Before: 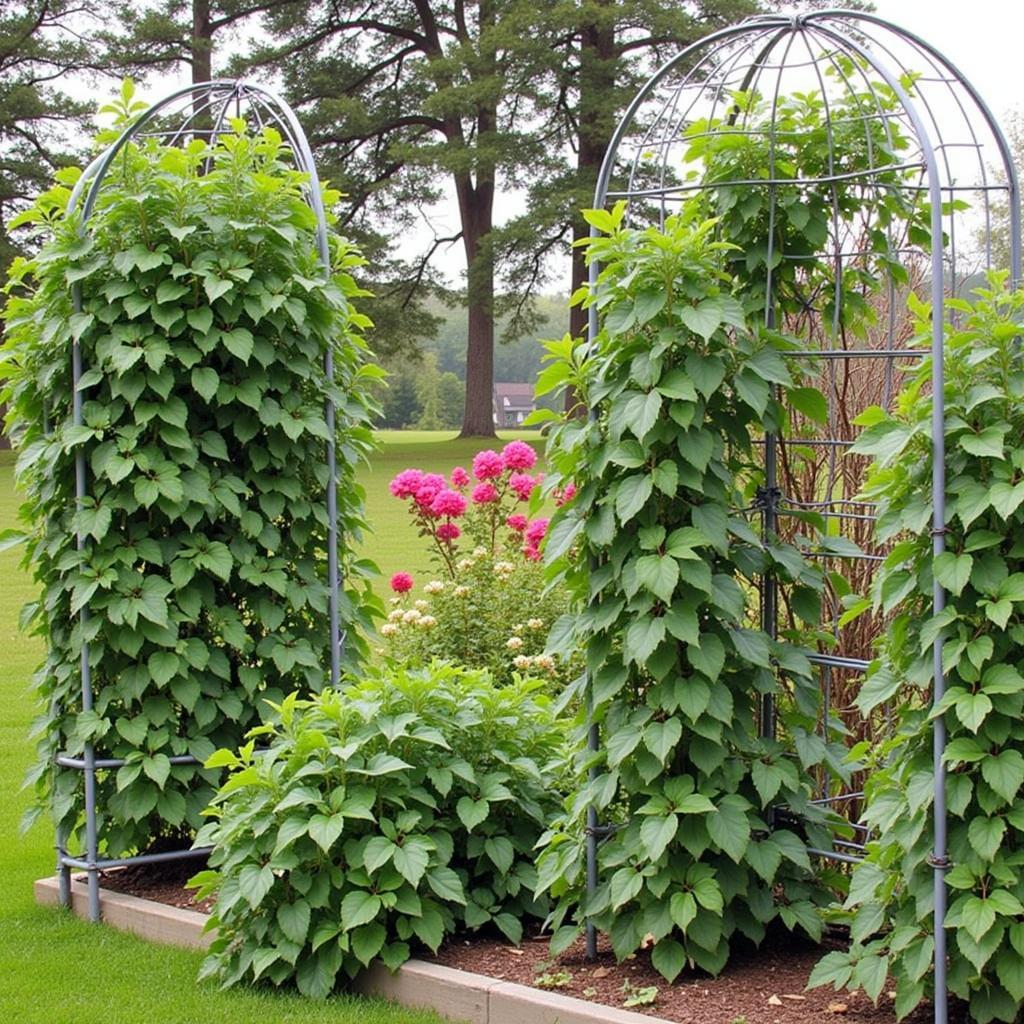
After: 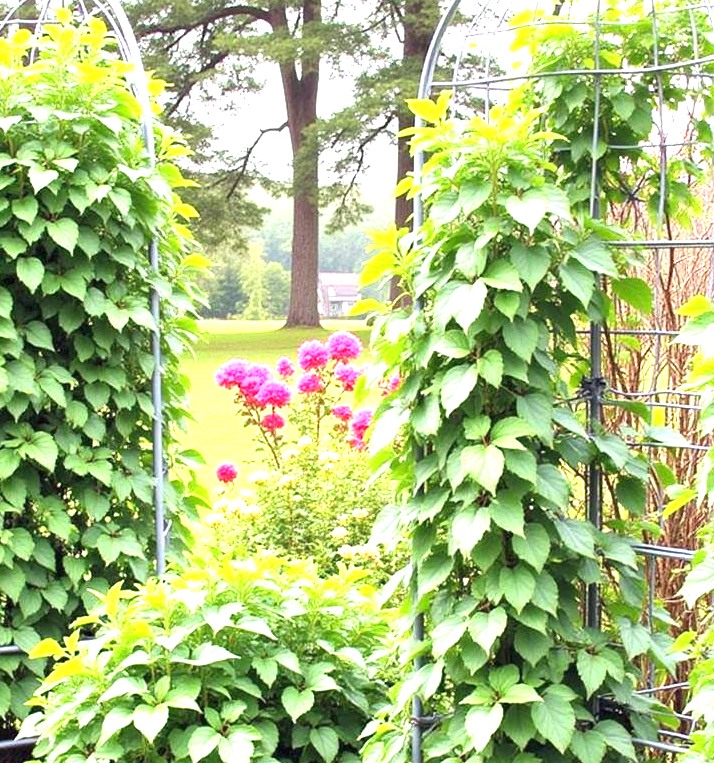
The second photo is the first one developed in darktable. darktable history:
crop and rotate: left 17.158%, top 10.786%, right 13.054%, bottom 14.623%
exposure: black level correction 0, exposure 1.668 EV, compensate exposure bias true, compensate highlight preservation false
